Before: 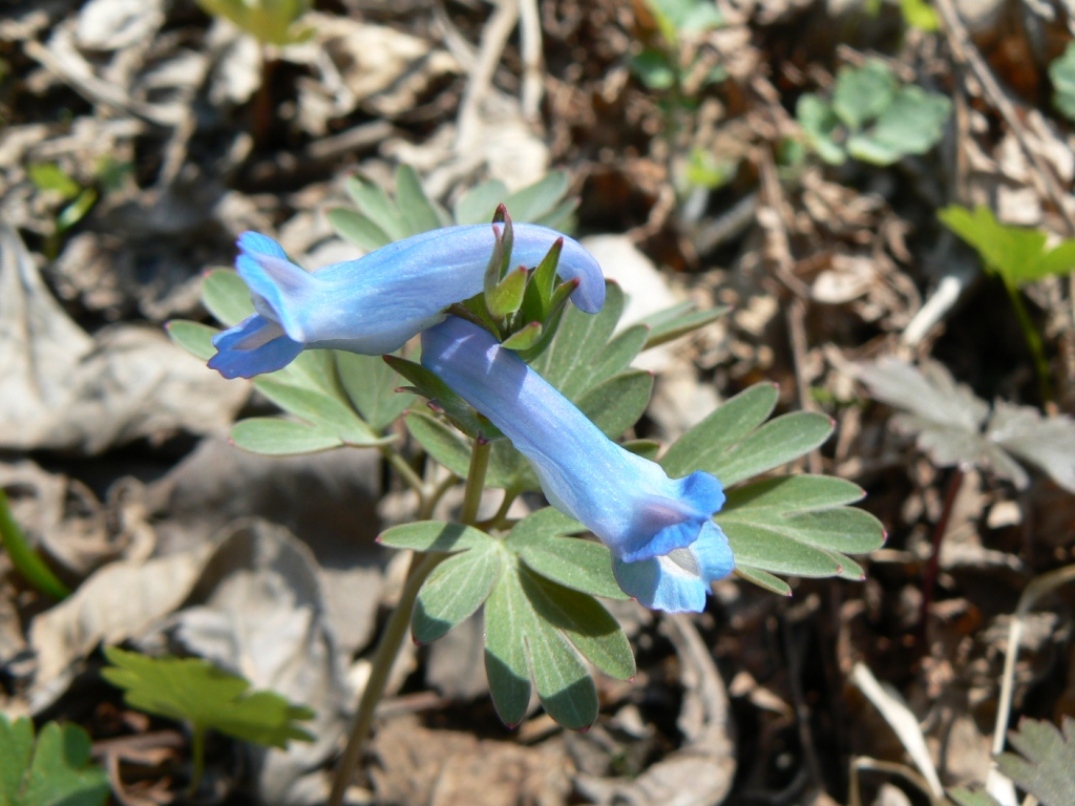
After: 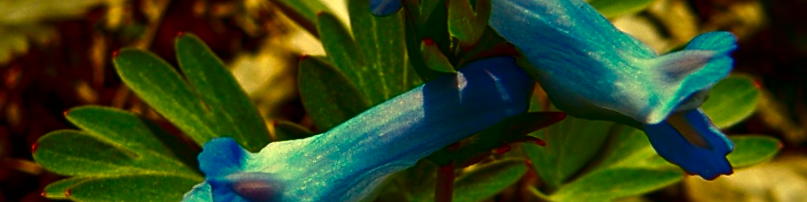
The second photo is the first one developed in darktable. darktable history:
white balance: red 1.08, blue 0.791
contrast brightness saturation: brightness -1, saturation 1
sharpen: on, module defaults
crop and rotate: angle 16.12°, top 30.835%, bottom 35.653%
